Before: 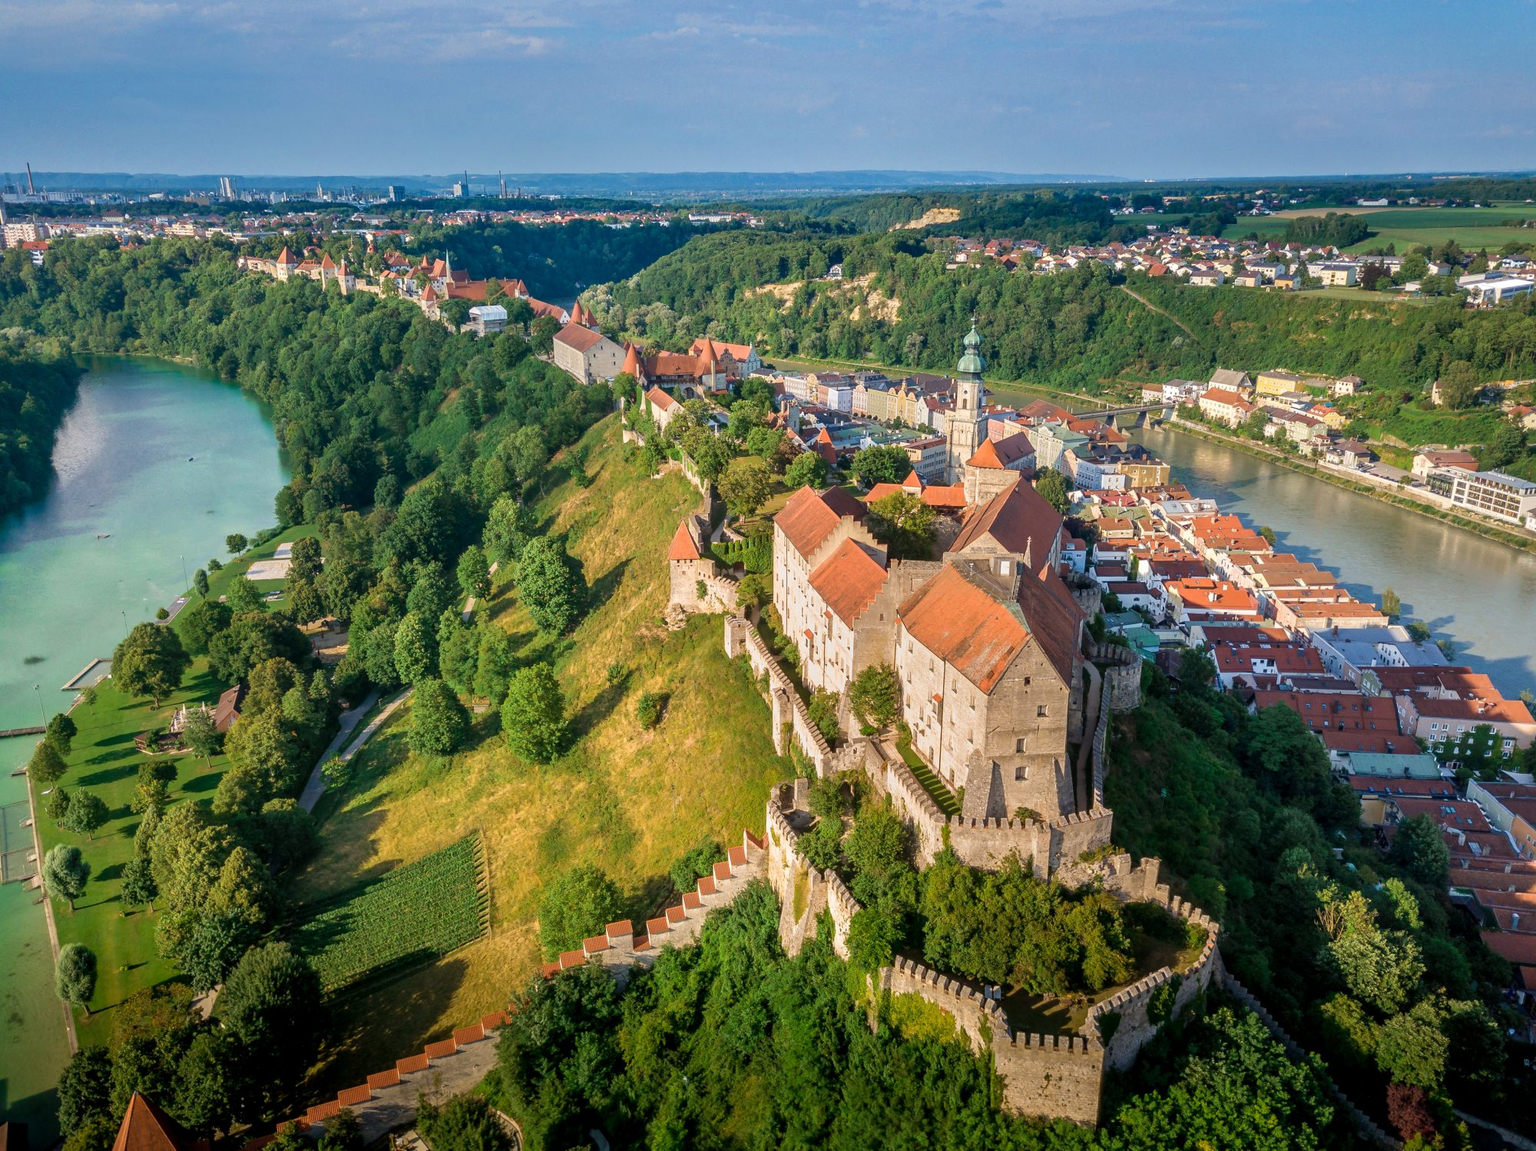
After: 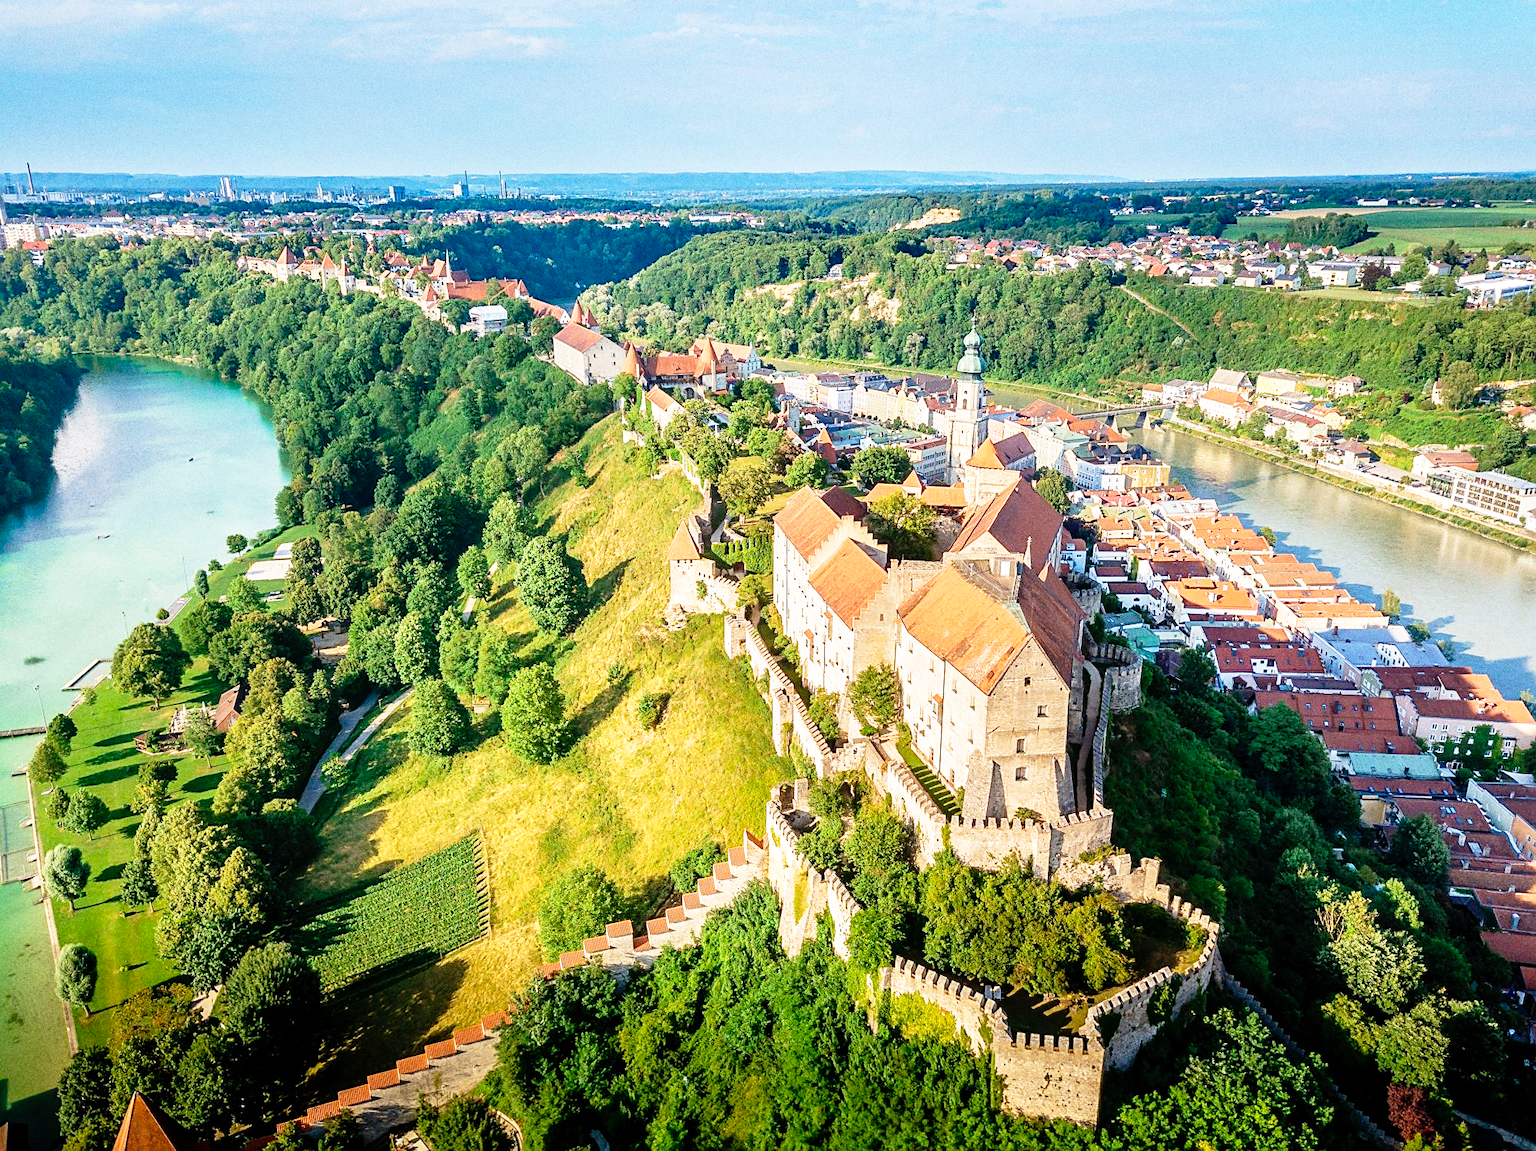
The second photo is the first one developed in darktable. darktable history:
sharpen: on, module defaults
base curve: curves: ch0 [(0, 0) (0.012, 0.01) (0.073, 0.168) (0.31, 0.711) (0.645, 0.957) (1, 1)], preserve colors none
grain: coarseness 0.09 ISO, strength 40%
